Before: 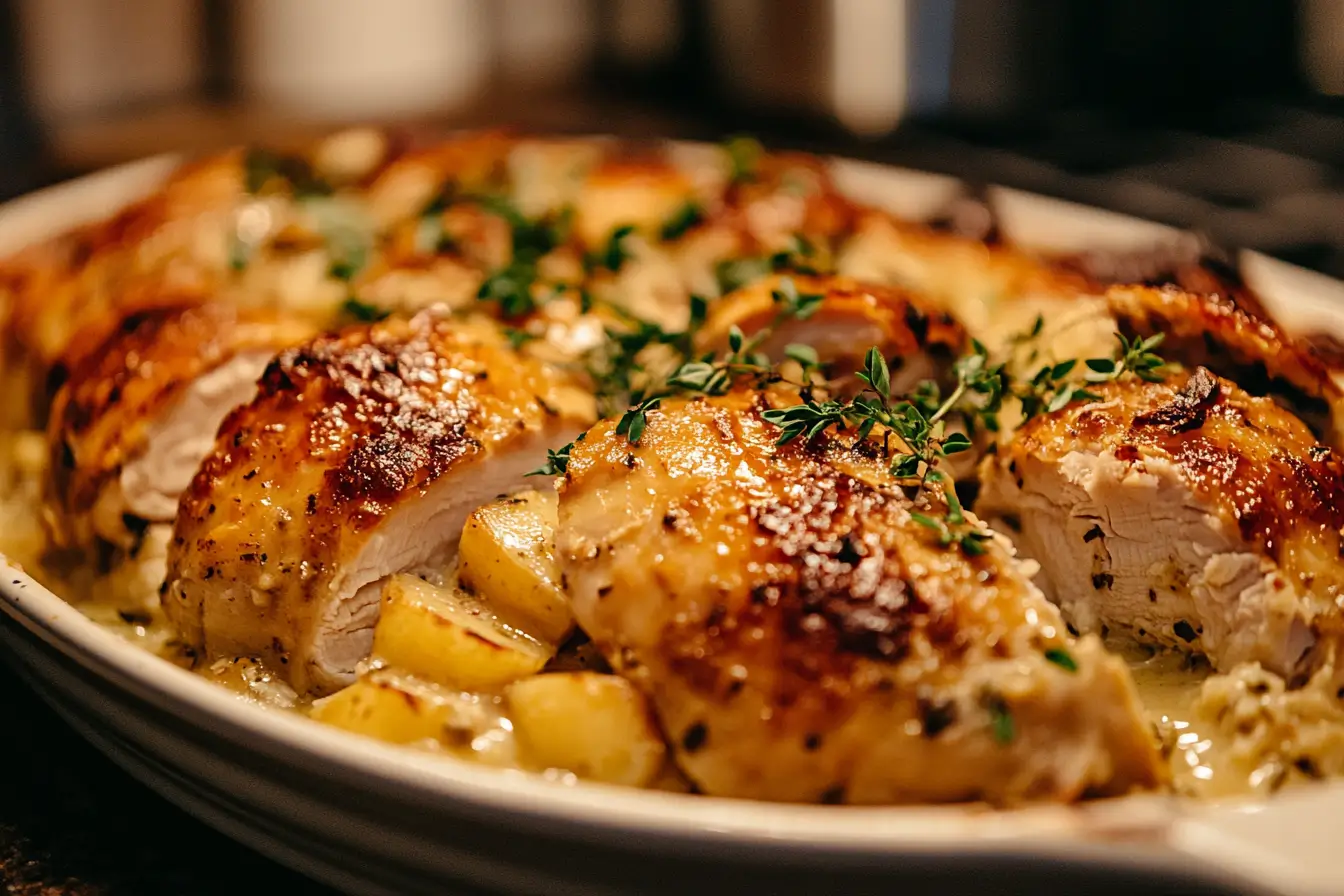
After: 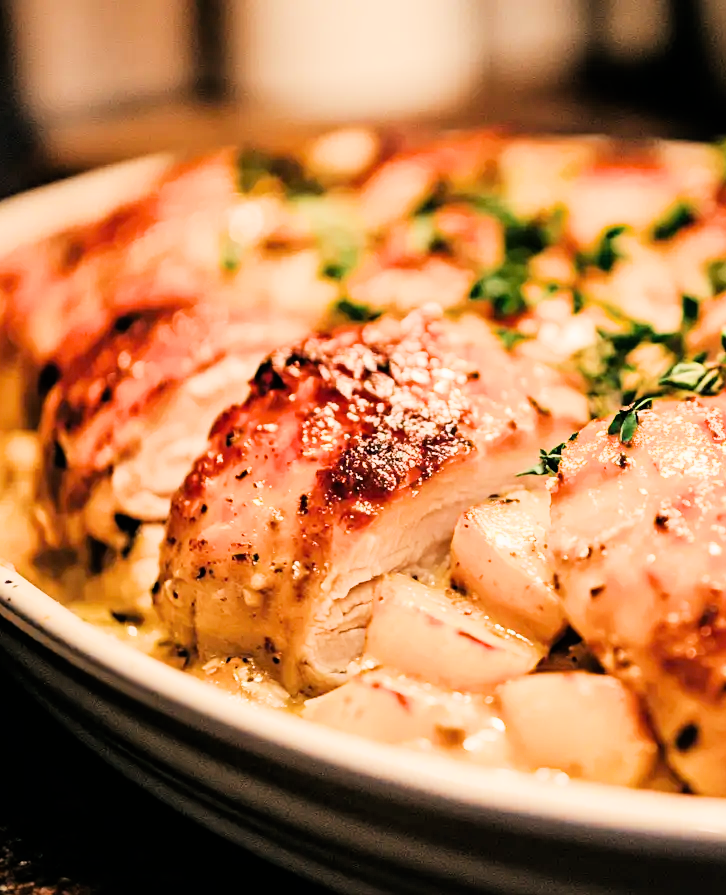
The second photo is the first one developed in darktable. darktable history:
filmic rgb: black relative exposure -7.5 EV, white relative exposure 5 EV, hardness 3.3, contrast 1.297
exposure: black level correction 0, exposure 1.523 EV, compensate highlight preservation false
crop: left 0.626%, right 45.343%, bottom 0.088%
